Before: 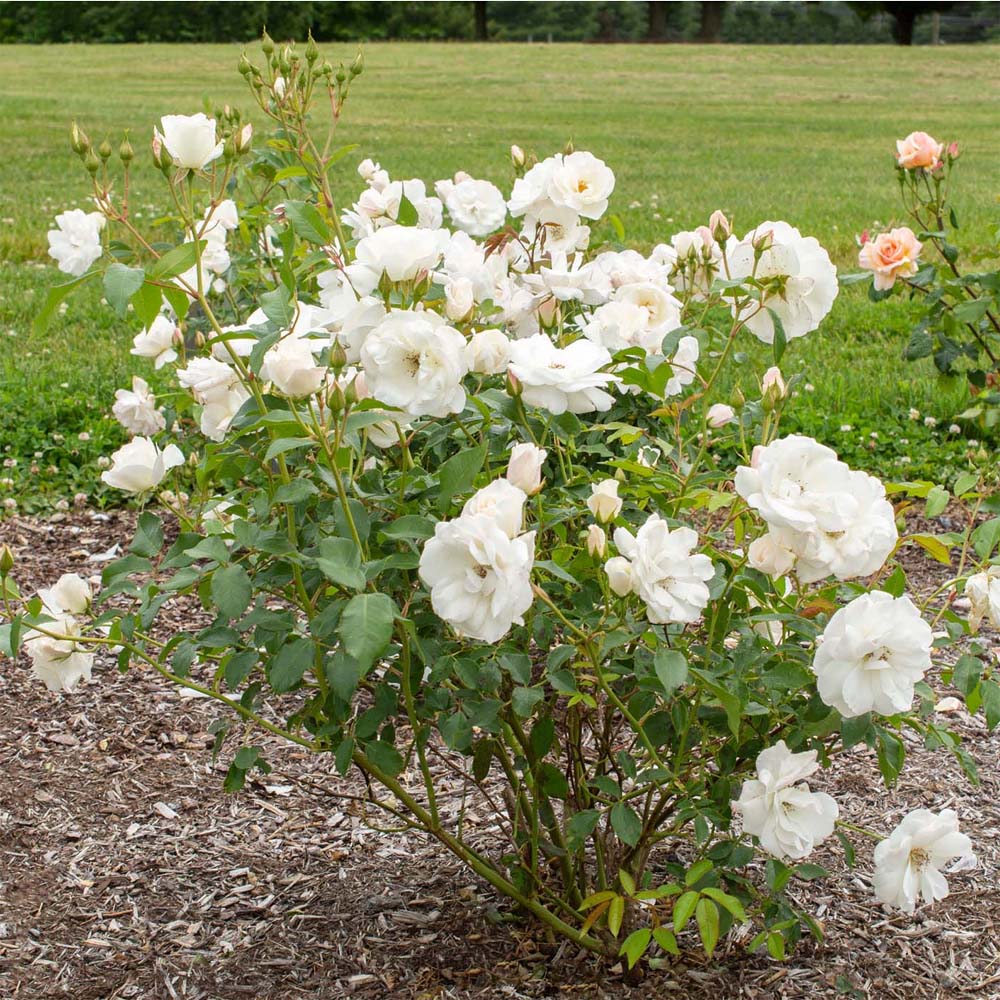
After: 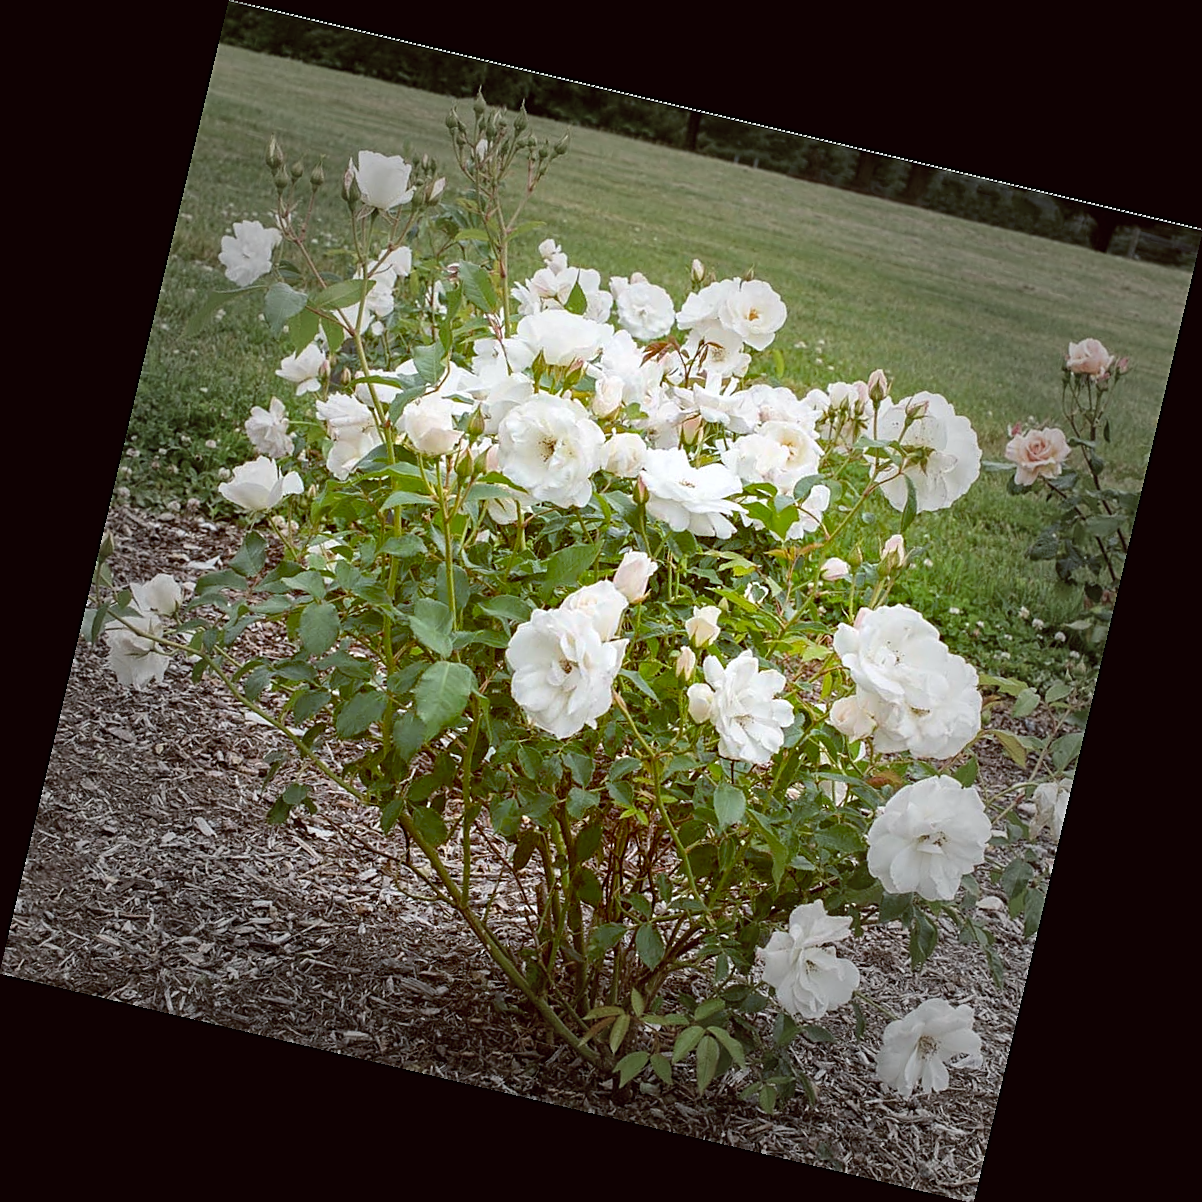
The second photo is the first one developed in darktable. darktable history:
sharpen: on, module defaults
vignetting: fall-off start 40%, fall-off radius 40%
color balance: lift [1, 1.015, 1.004, 0.985], gamma [1, 0.958, 0.971, 1.042], gain [1, 0.956, 0.977, 1.044]
rotate and perspective: rotation 13.27°, automatic cropping off
